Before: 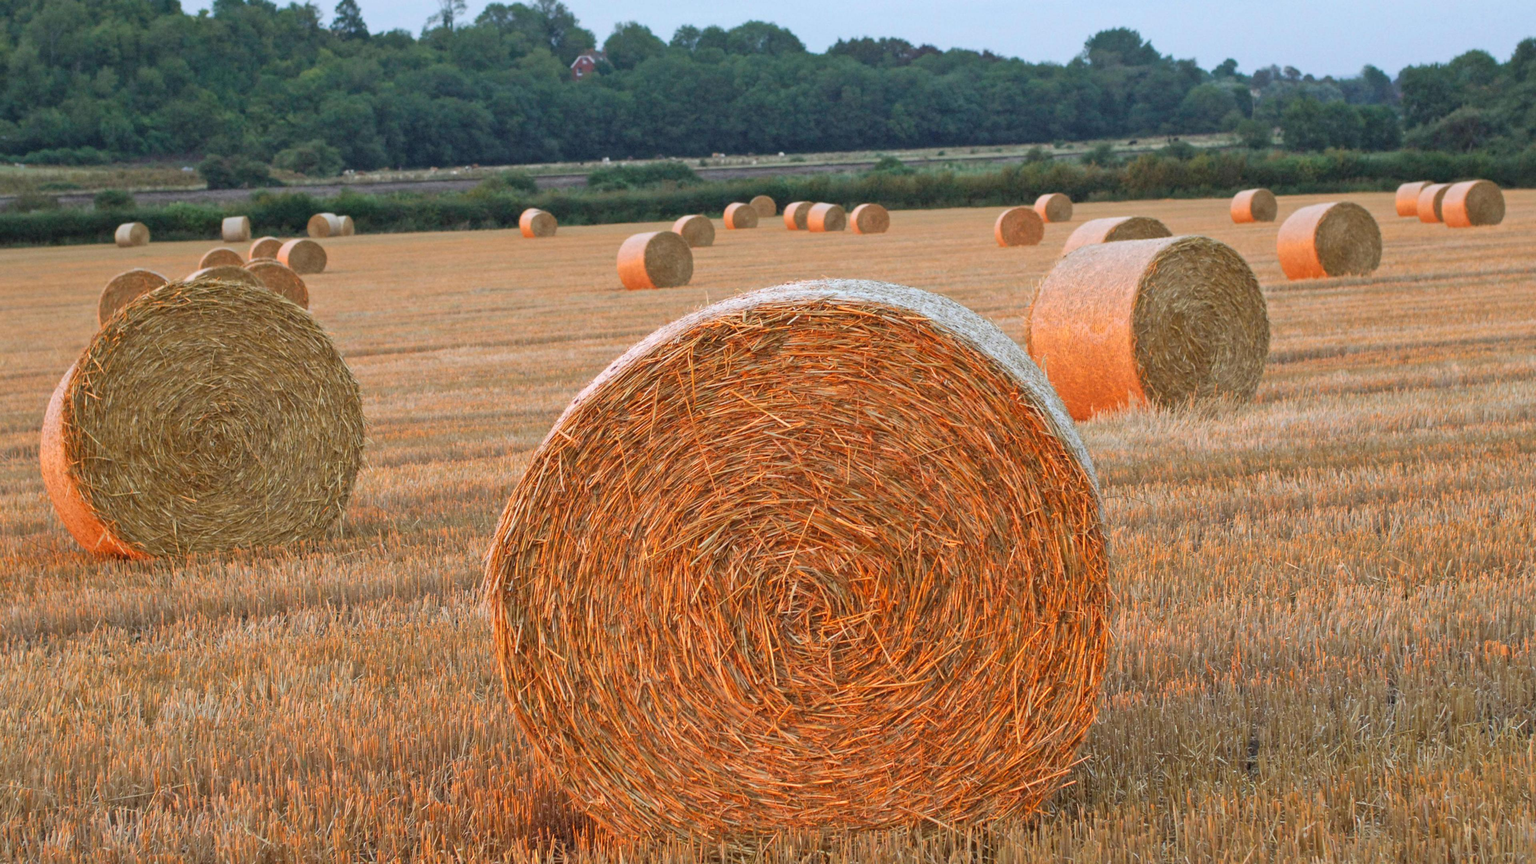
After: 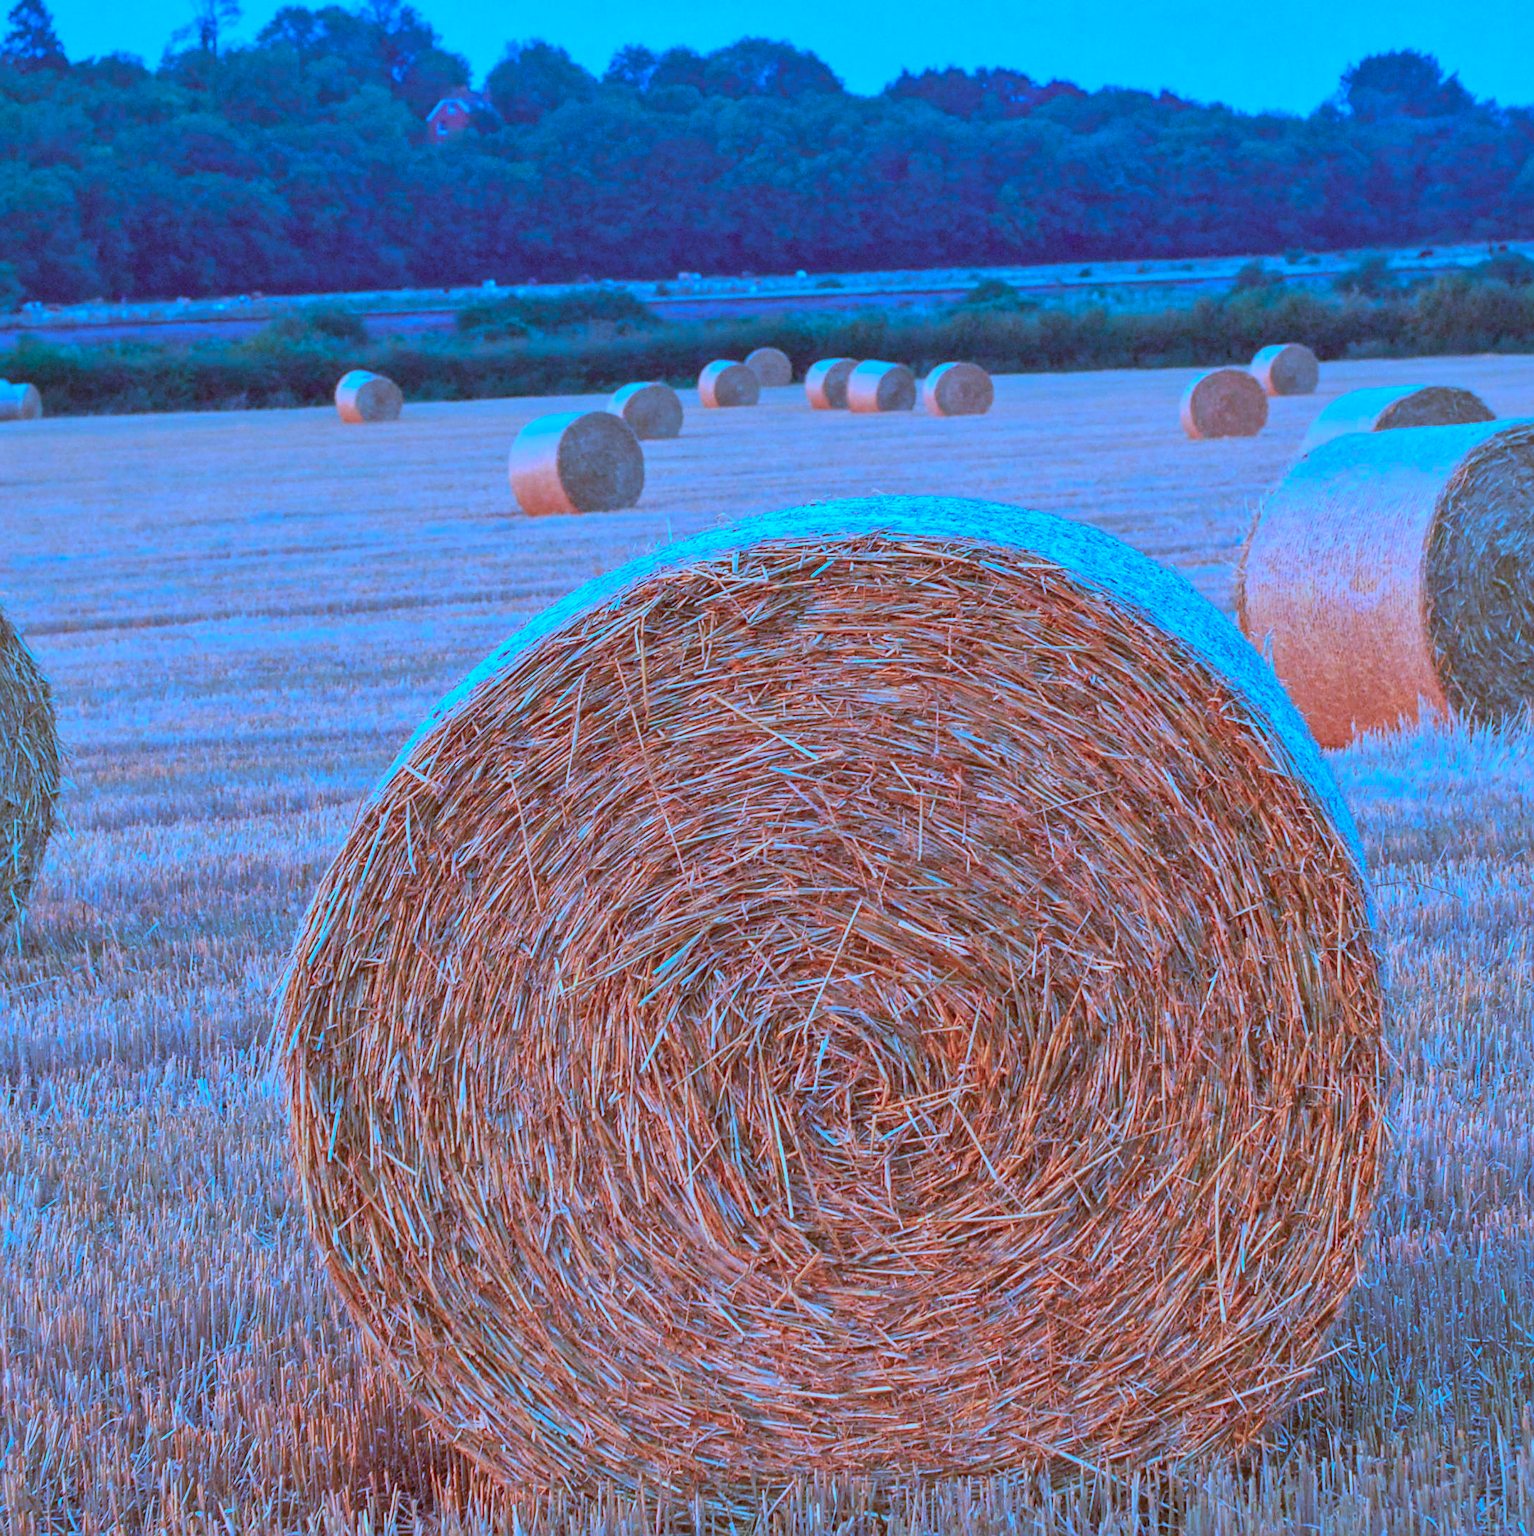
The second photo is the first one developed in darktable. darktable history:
crop: left 21.551%, right 22.243%
shadows and highlights: shadows 24.83, highlights -47.99, soften with gaussian
color correction: highlights a* -14.44, highlights b* -16.35, shadows a* 10.69, shadows b* 30.11
local contrast: on, module defaults
color calibration: illuminant as shot in camera, x 0.482, y 0.431, temperature 2418.23 K
sharpen: on, module defaults
contrast brightness saturation: contrast -0.178, saturation 0.186
